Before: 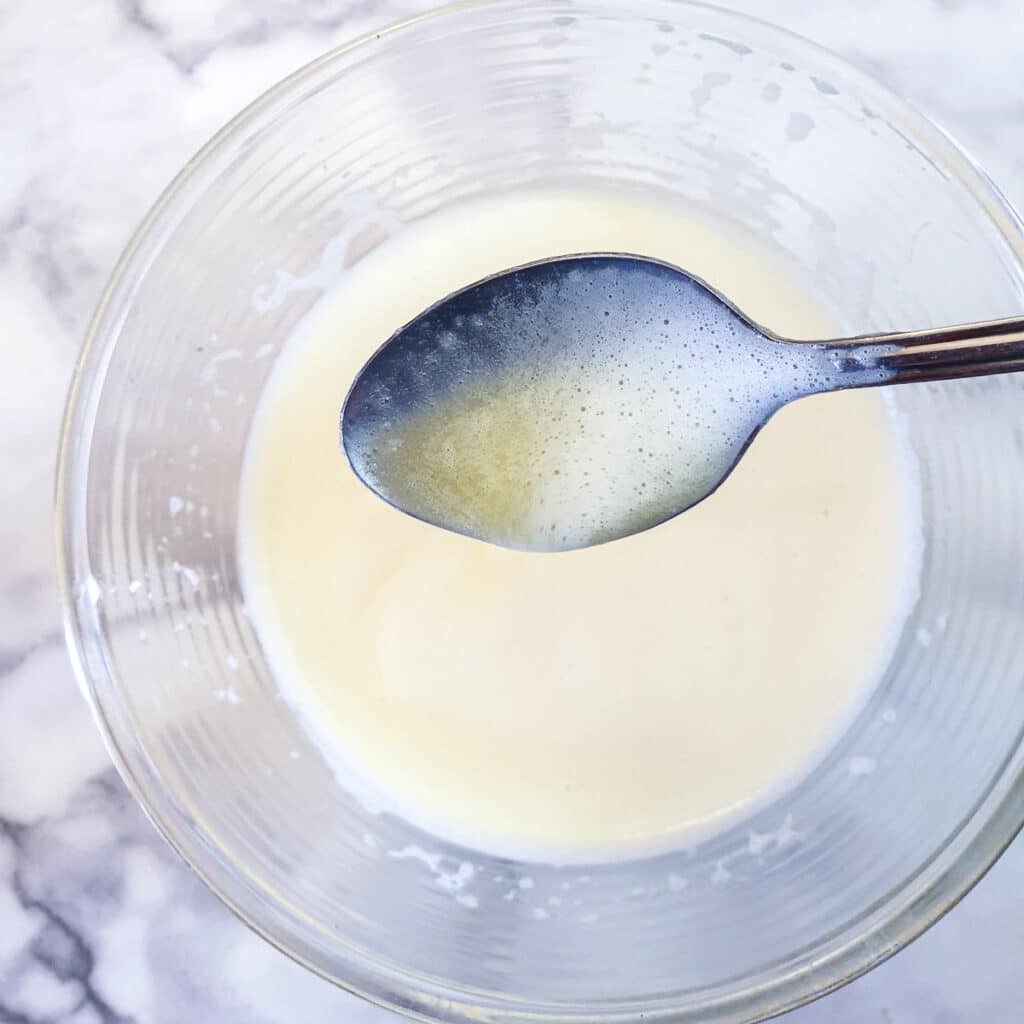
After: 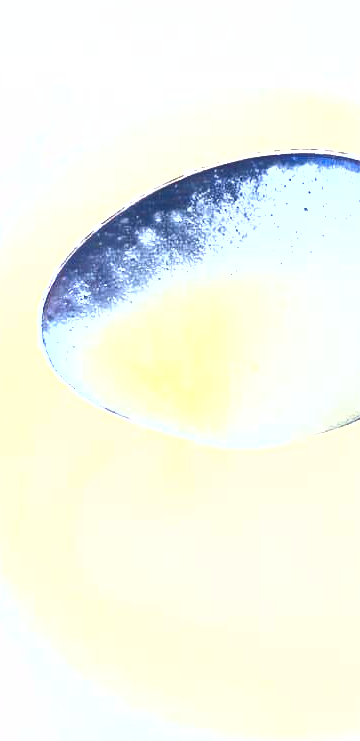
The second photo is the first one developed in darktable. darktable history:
shadows and highlights: shadows 29.61, highlights -30.47, low approximation 0.01, soften with gaussian
exposure: black level correction 0.001, exposure 2.607 EV, compensate exposure bias true, compensate highlight preservation false
crop and rotate: left 29.476%, top 10.214%, right 35.32%, bottom 17.333%
tone equalizer: -8 EV 0.25 EV, -7 EV 0.417 EV, -6 EV 0.417 EV, -5 EV 0.25 EV, -3 EV -0.25 EV, -2 EV -0.417 EV, -1 EV -0.417 EV, +0 EV -0.25 EV, edges refinement/feathering 500, mask exposure compensation -1.57 EV, preserve details guided filter
